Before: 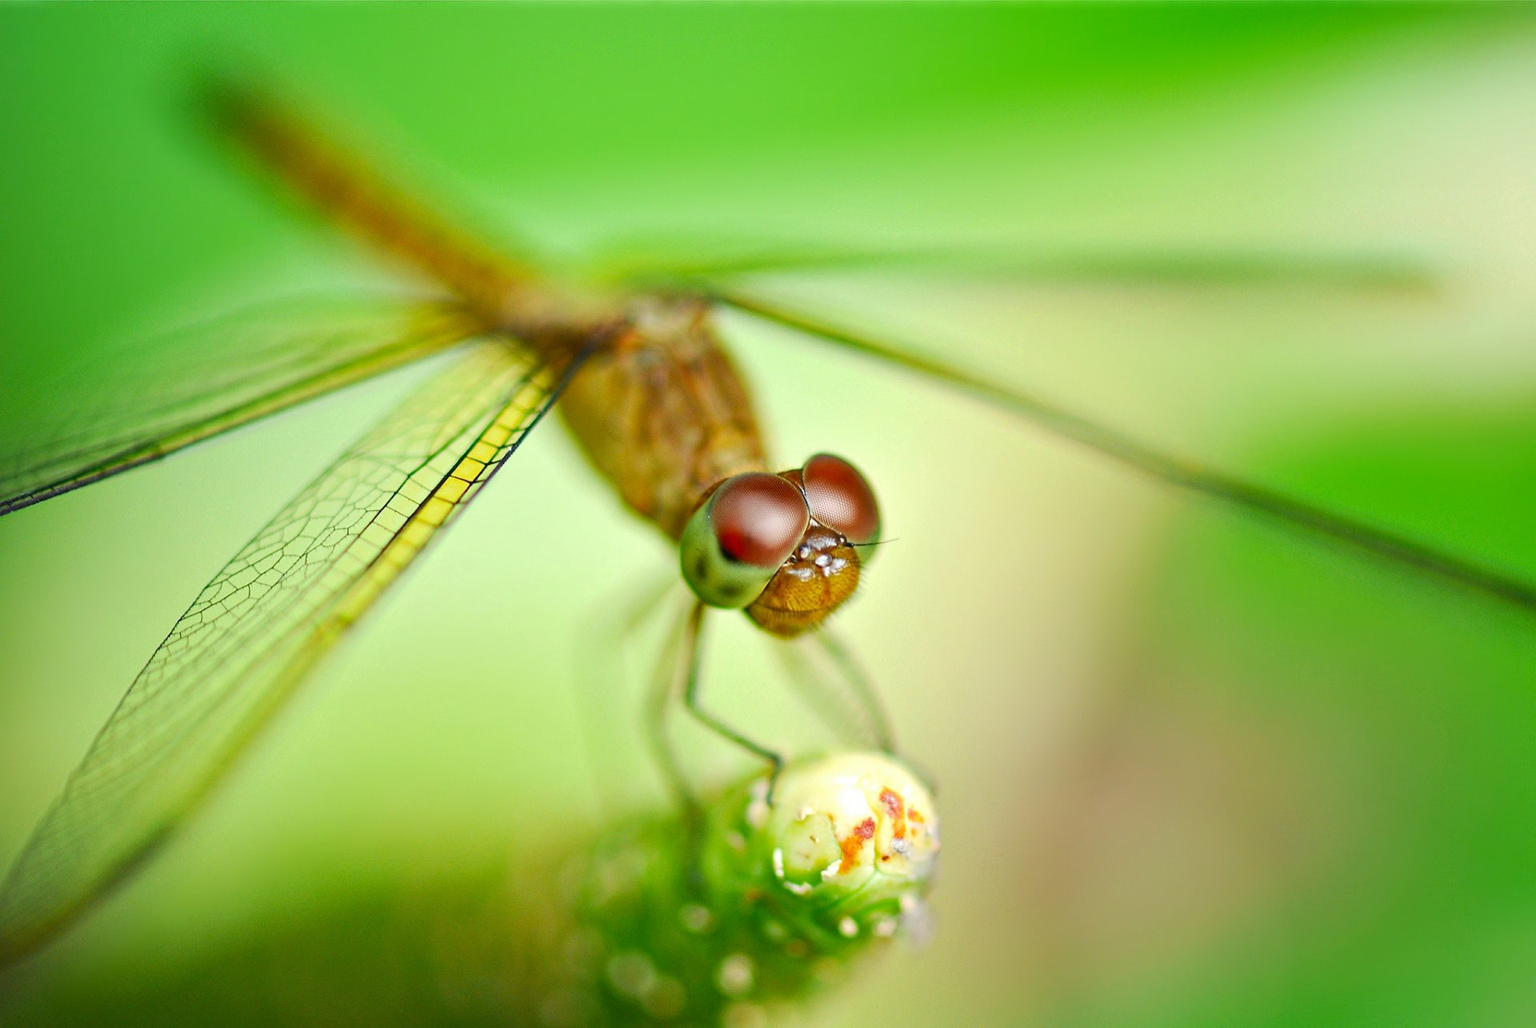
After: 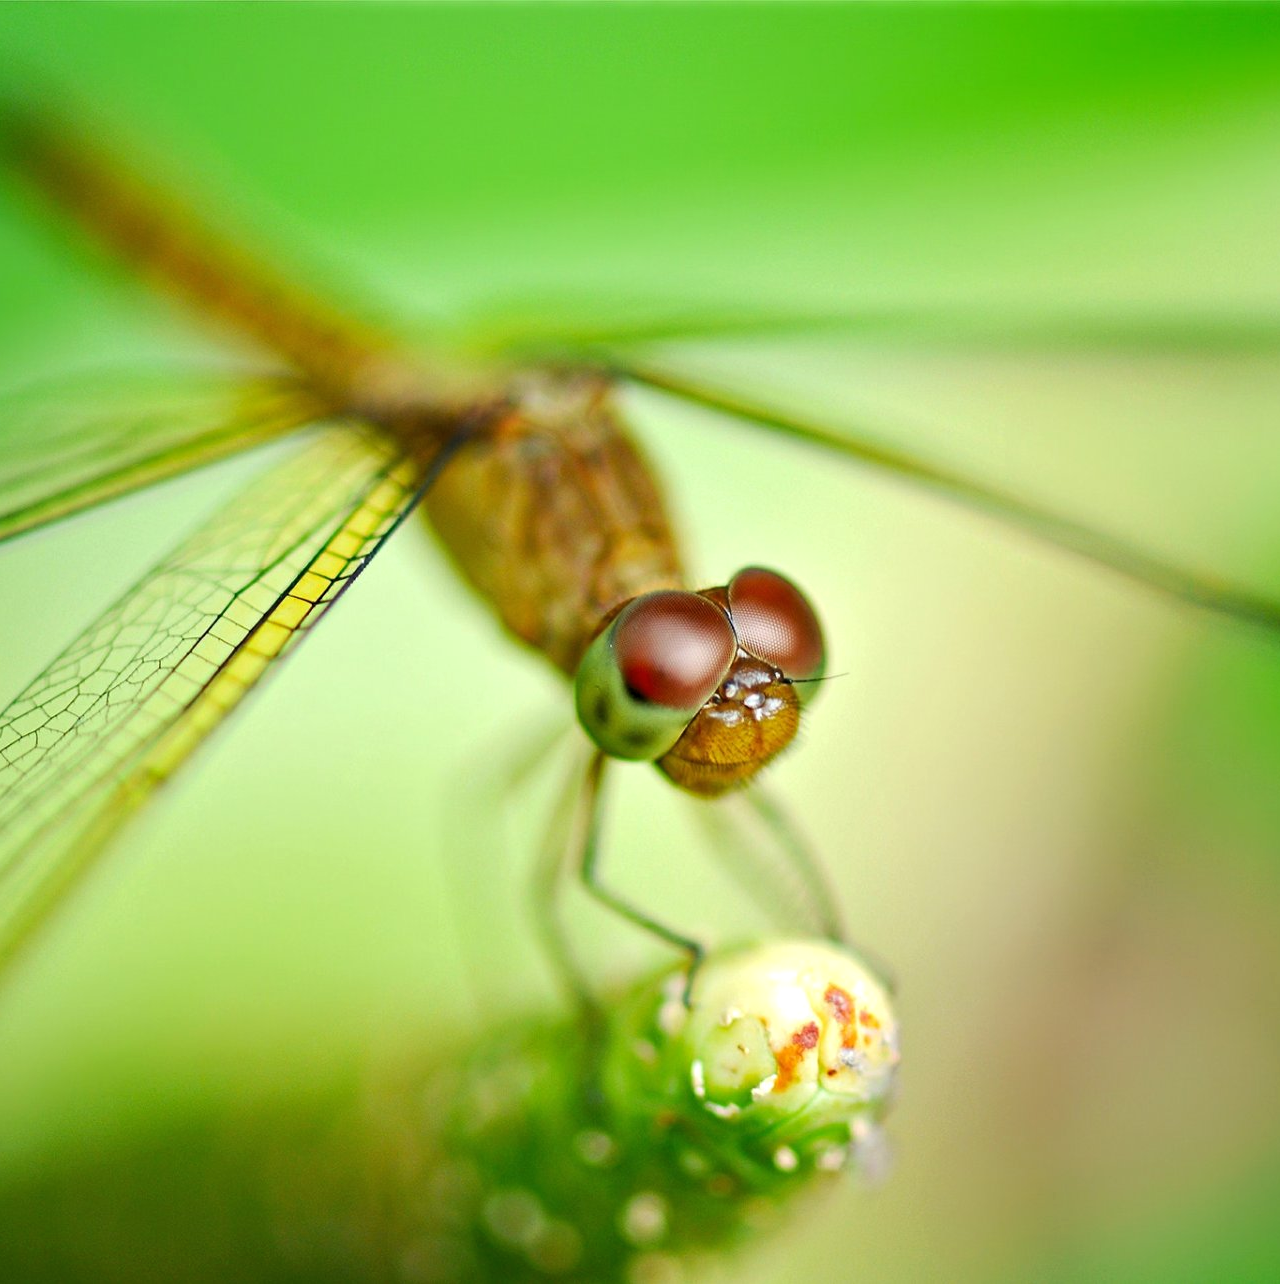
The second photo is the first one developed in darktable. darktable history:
crop and rotate: left 14.373%, right 18.932%
levels: levels [0.026, 0.507, 0.987]
